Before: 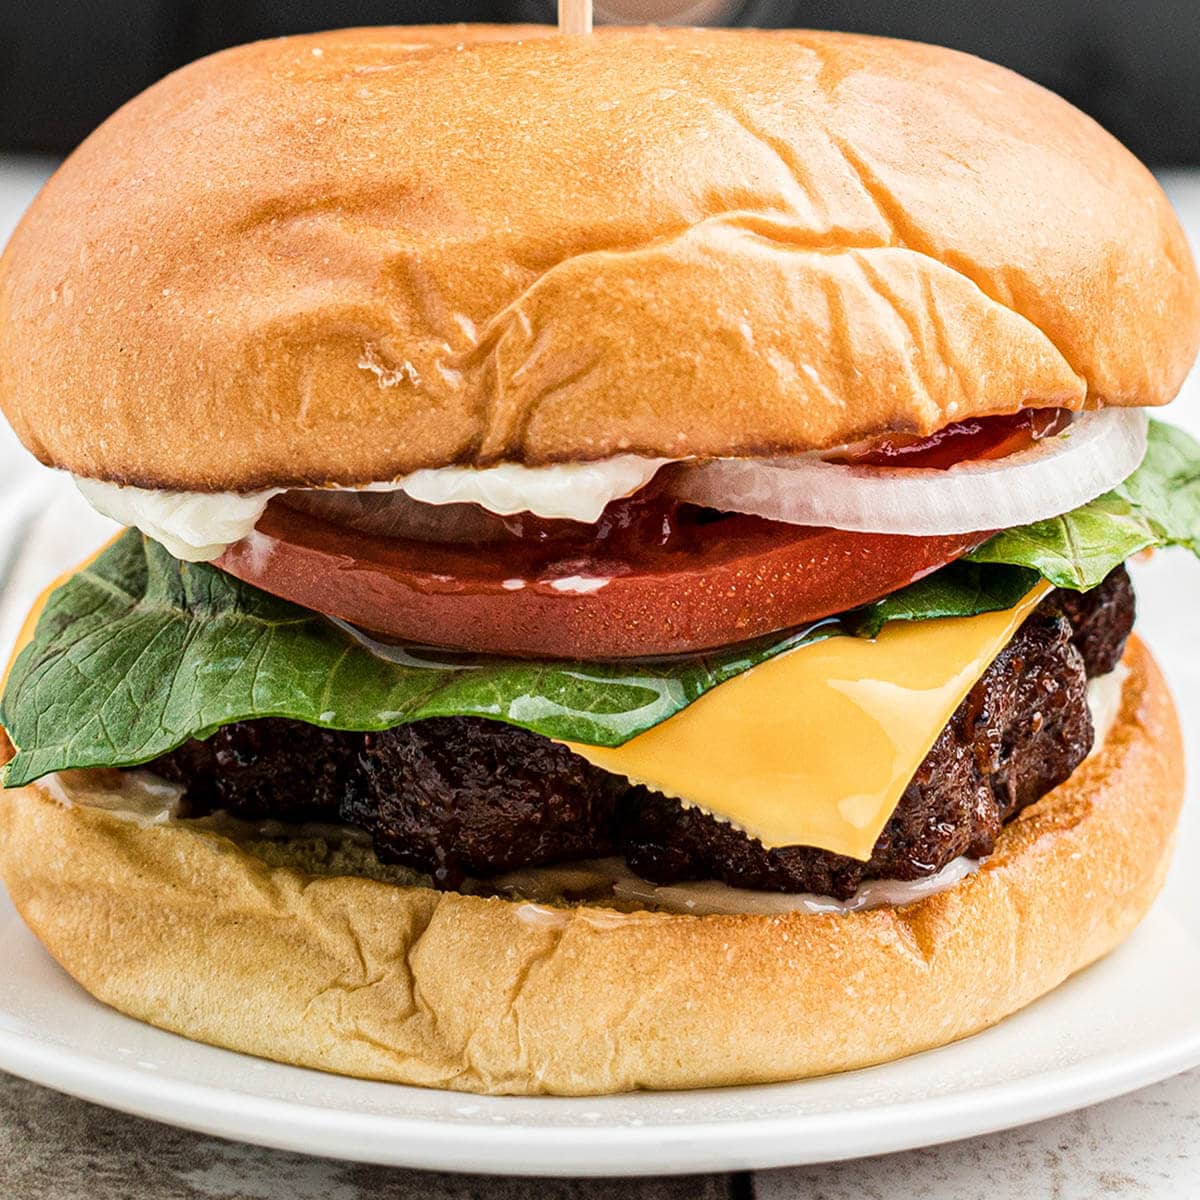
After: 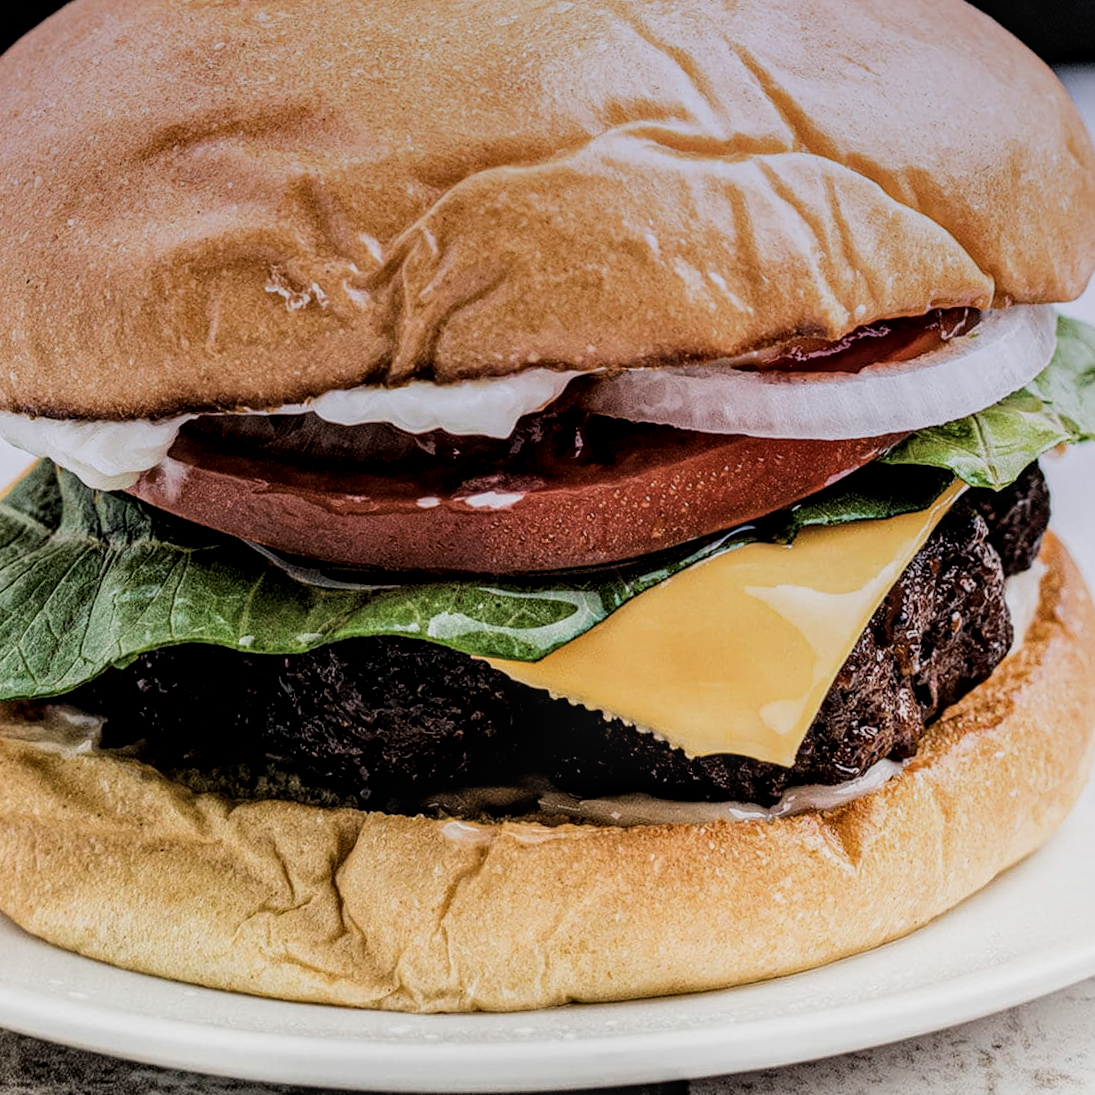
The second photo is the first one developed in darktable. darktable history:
crop and rotate: angle 1.96°, left 5.673%, top 5.673%
graduated density: hue 238.83°, saturation 50%
color correction: saturation 0.85
local contrast: detail 130%
filmic rgb: black relative exposure -5 EV, white relative exposure 3.5 EV, hardness 3.19, contrast 1.2, highlights saturation mix -50%
